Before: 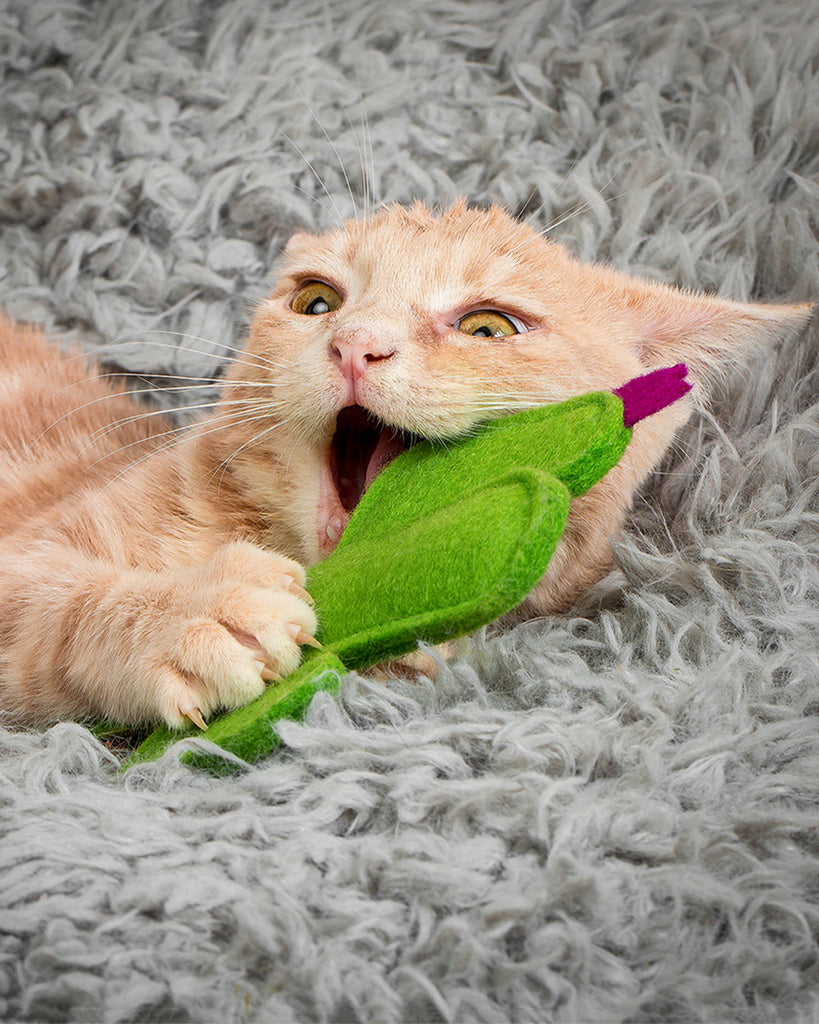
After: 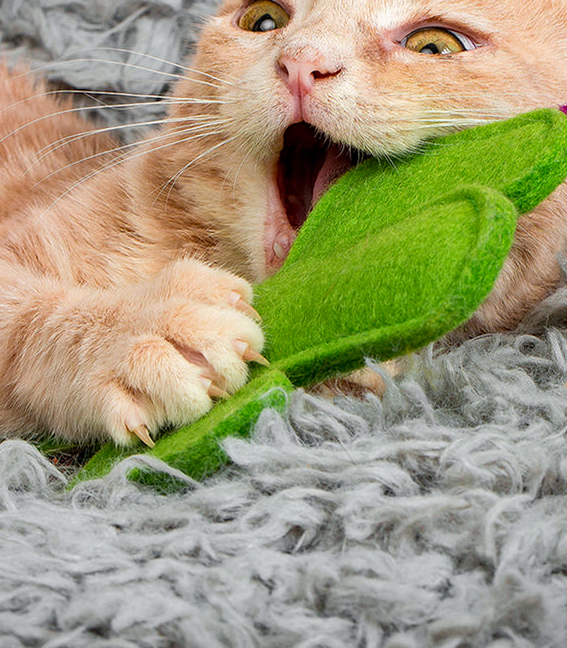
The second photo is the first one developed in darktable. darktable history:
haze removal: compatibility mode true, adaptive false
crop: left 6.497%, top 27.687%, right 24.165%, bottom 9.018%
